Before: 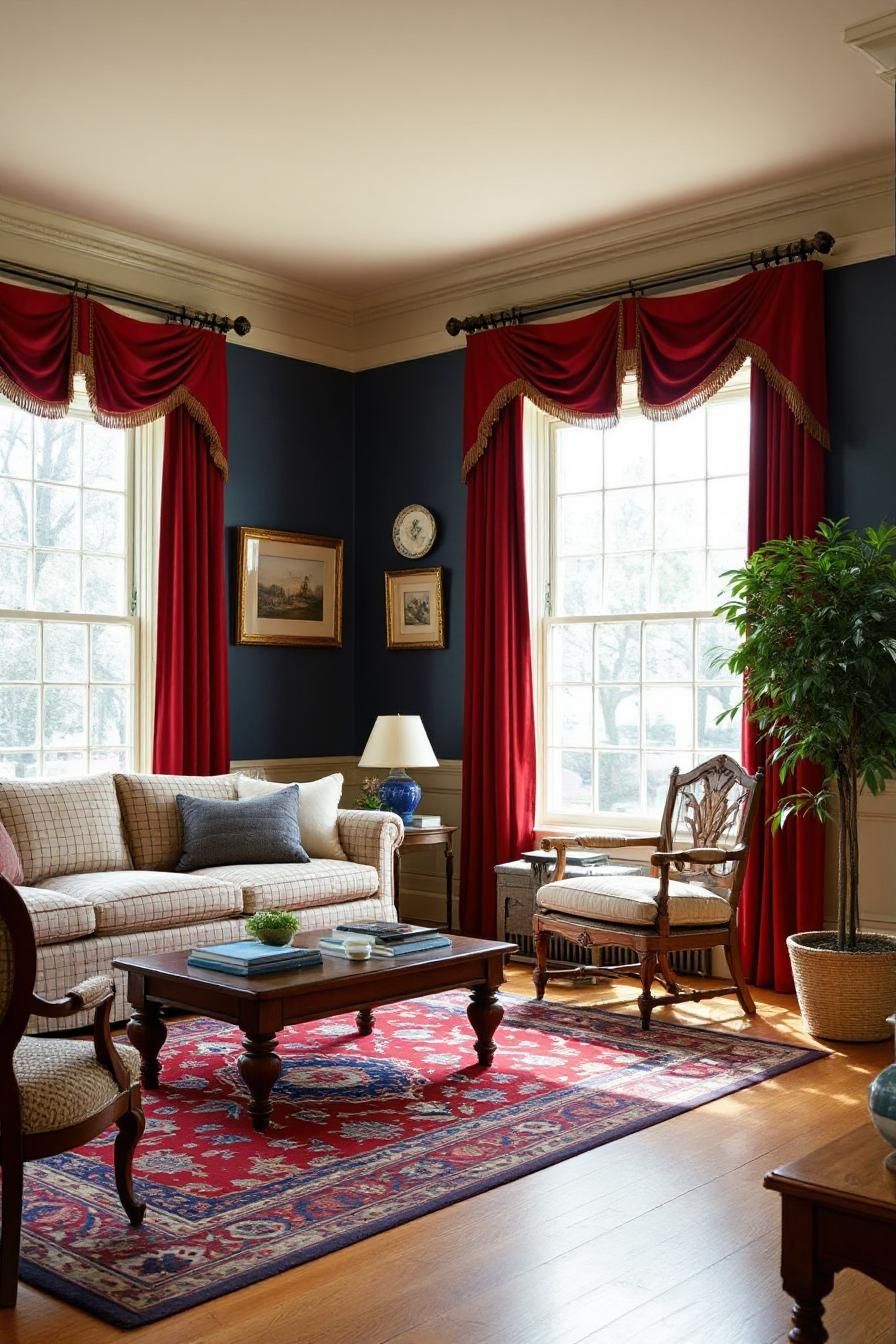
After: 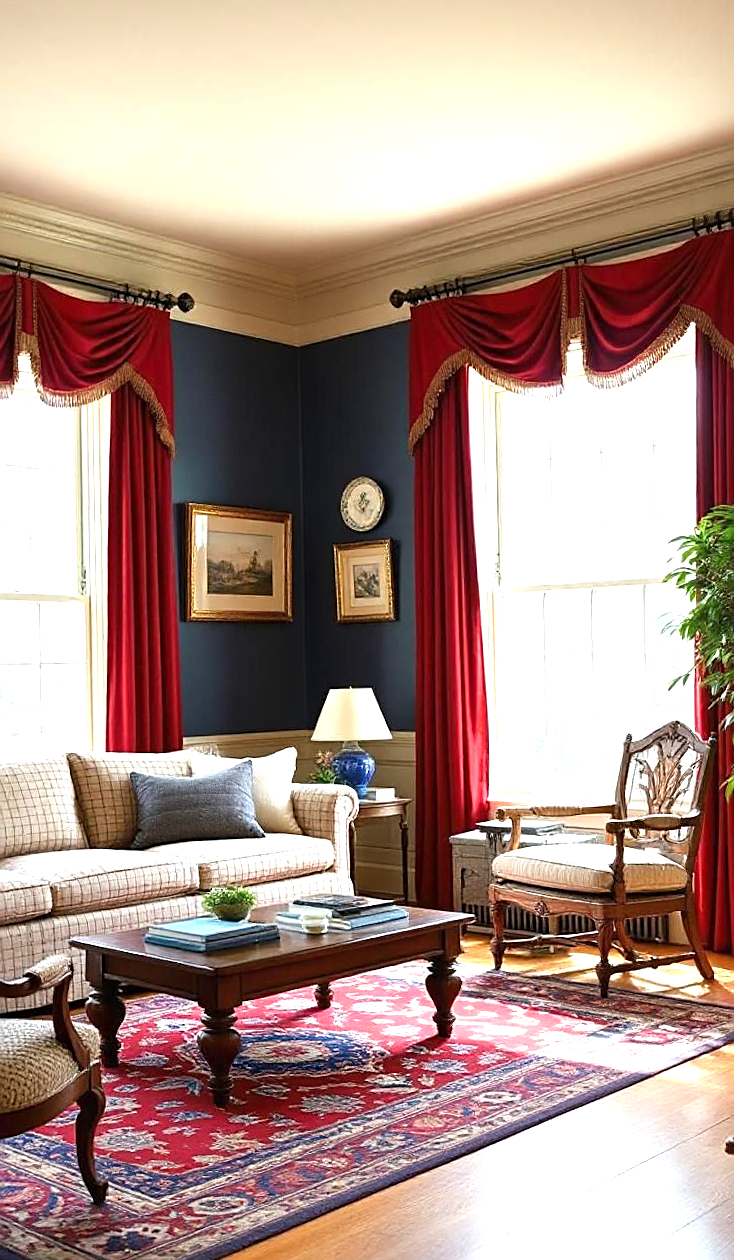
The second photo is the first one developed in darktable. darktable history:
sharpen: on, module defaults
exposure: black level correction 0, exposure 0.861 EV, compensate highlight preservation false
crop and rotate: angle 1.22°, left 4.113%, top 0.572%, right 11.312%, bottom 2.632%
